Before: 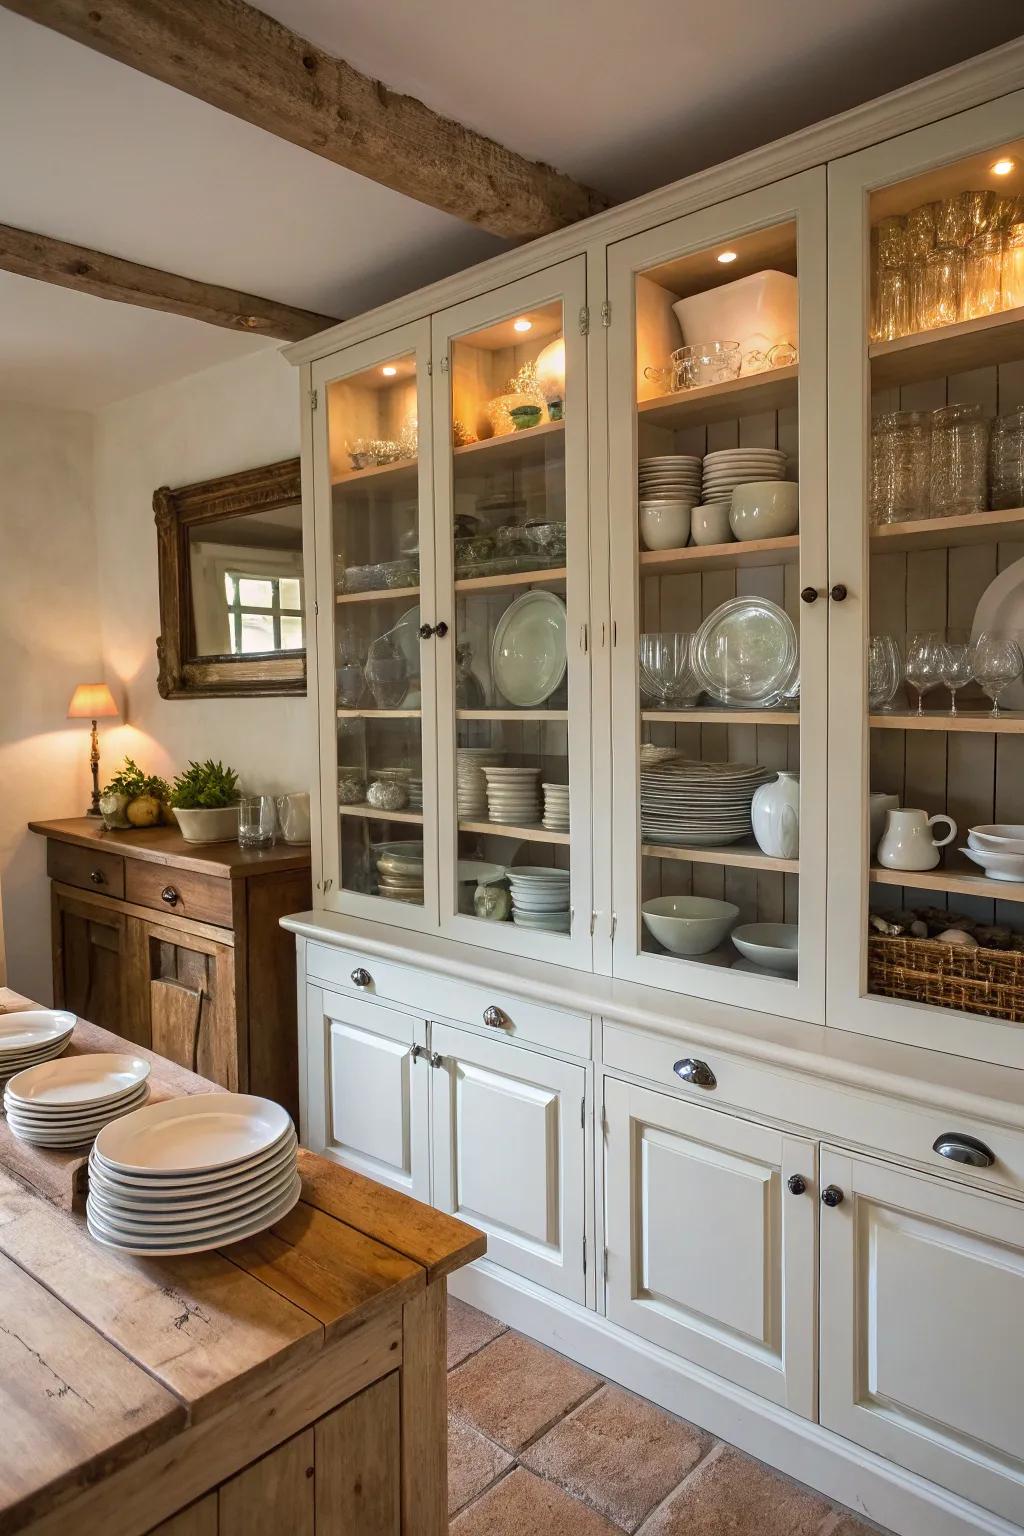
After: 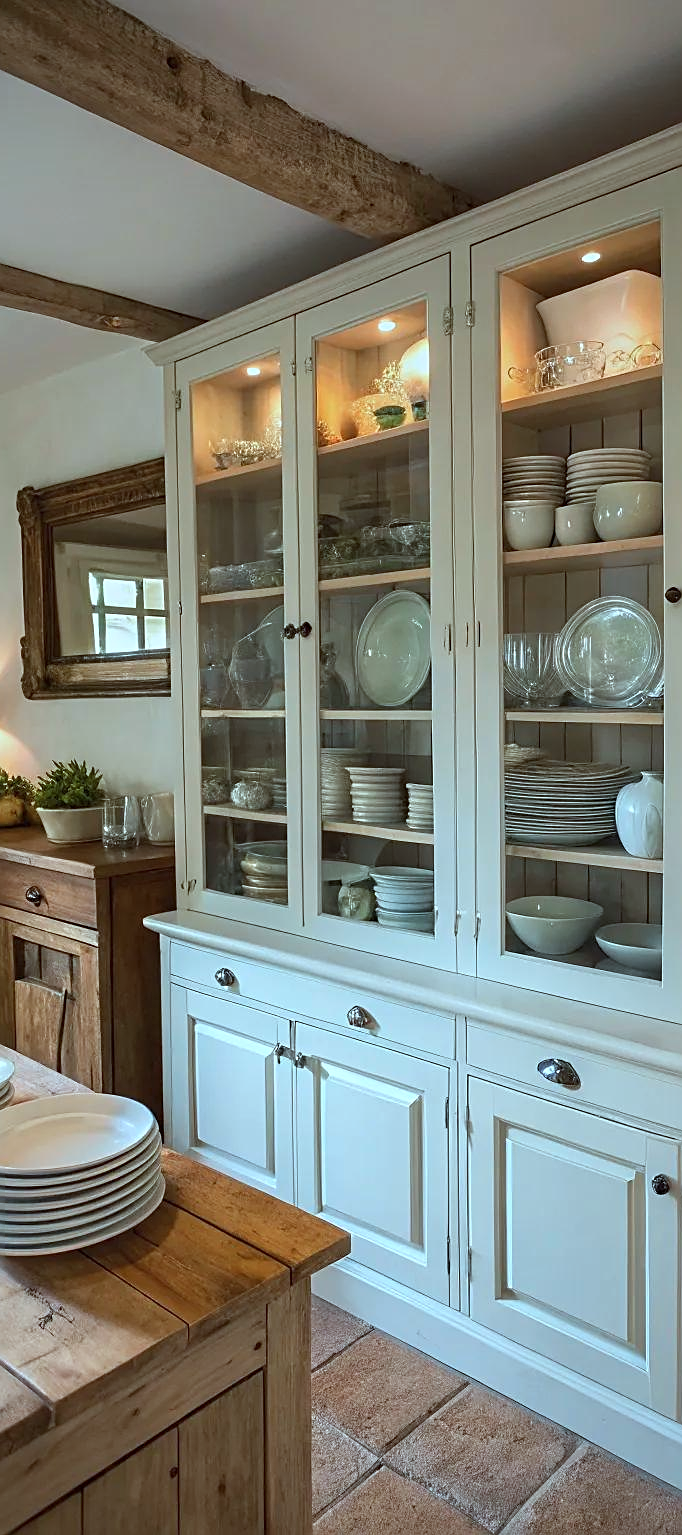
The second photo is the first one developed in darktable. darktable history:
crop and rotate: left 13.33%, right 20.019%
color correction: highlights a* -11.92, highlights b* -15.47
sharpen: on, module defaults
